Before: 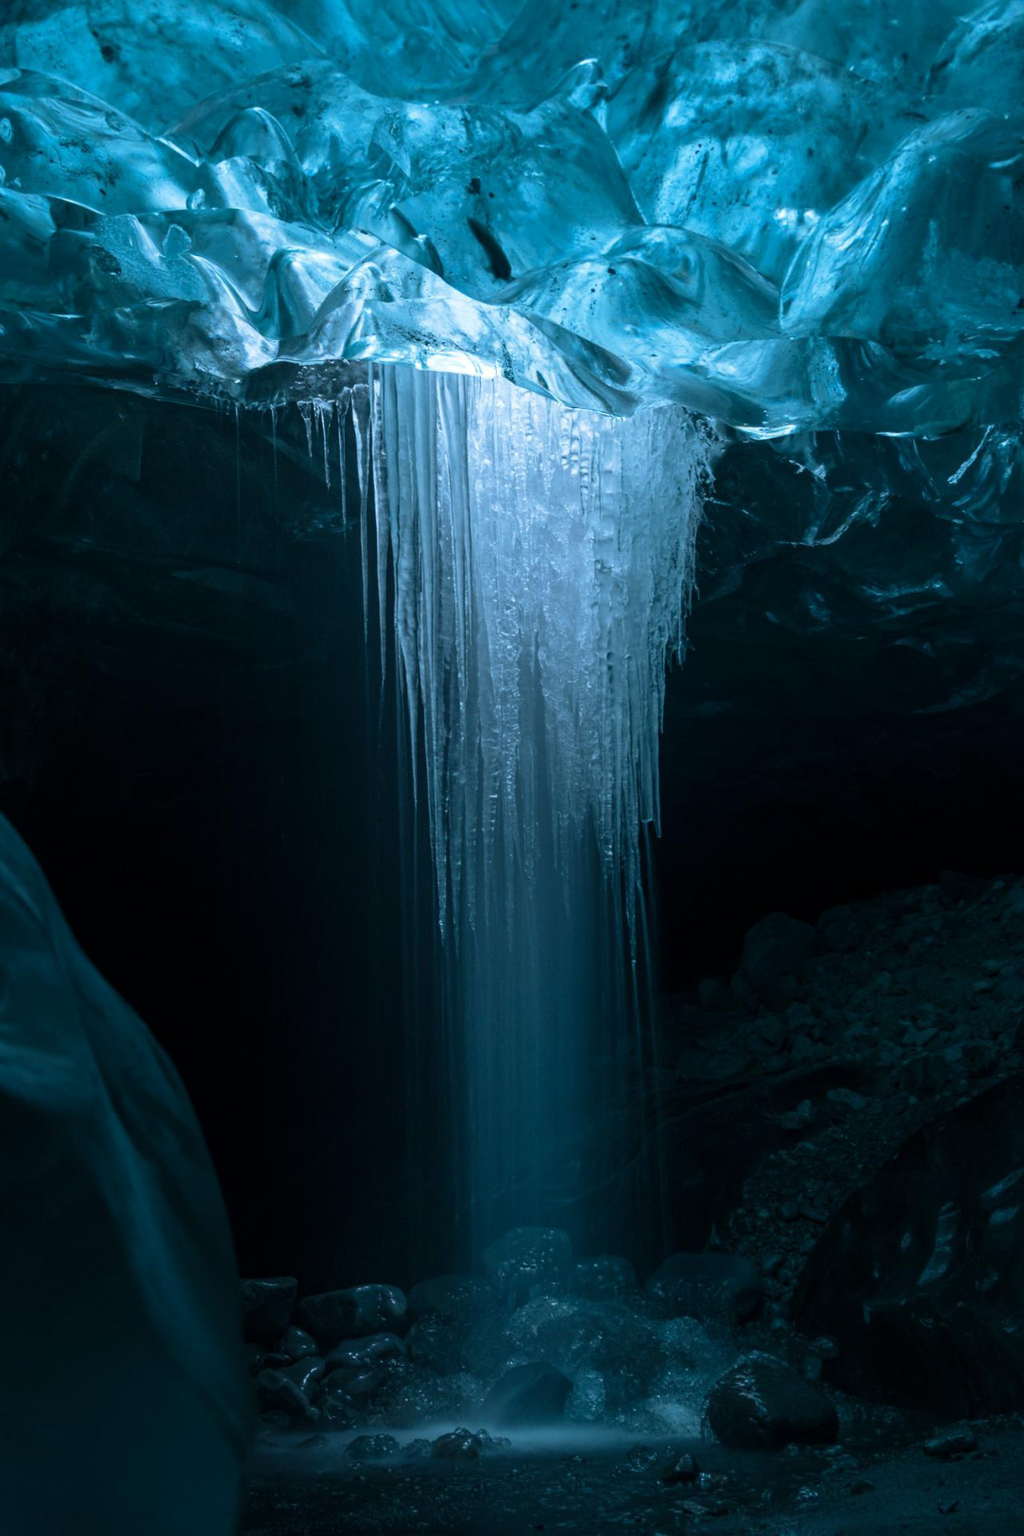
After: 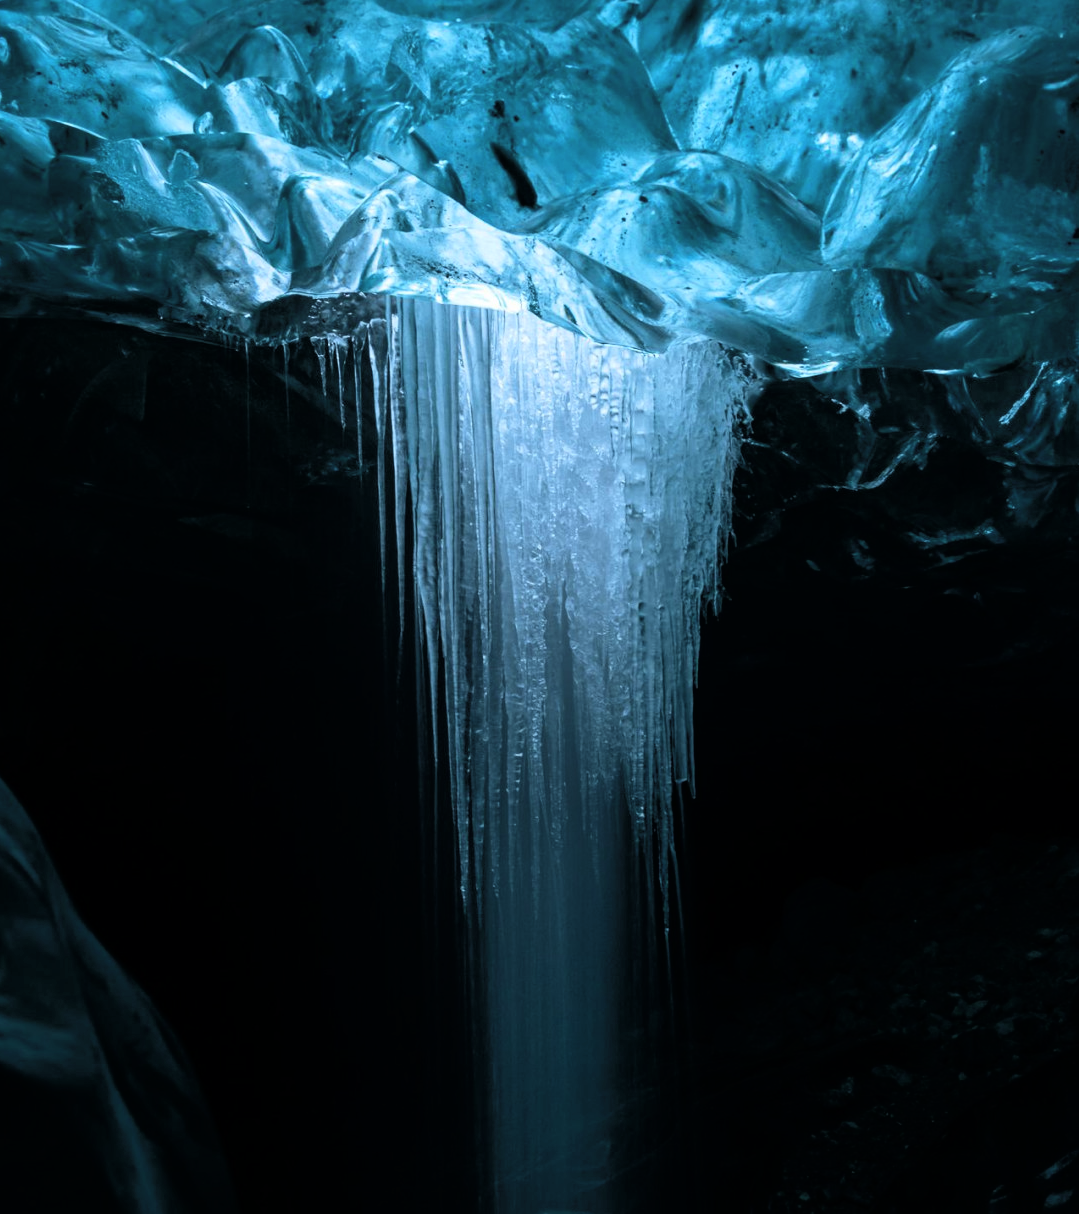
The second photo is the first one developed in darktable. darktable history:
crop: left 0.387%, top 5.469%, bottom 19.809%
tone curve: curves: ch0 [(0, 0) (0.118, 0.034) (0.182, 0.124) (0.265, 0.214) (0.504, 0.508) (0.783, 0.825) (1, 1)], color space Lab, linked channels, preserve colors none
contrast brightness saturation: saturation -0.05
